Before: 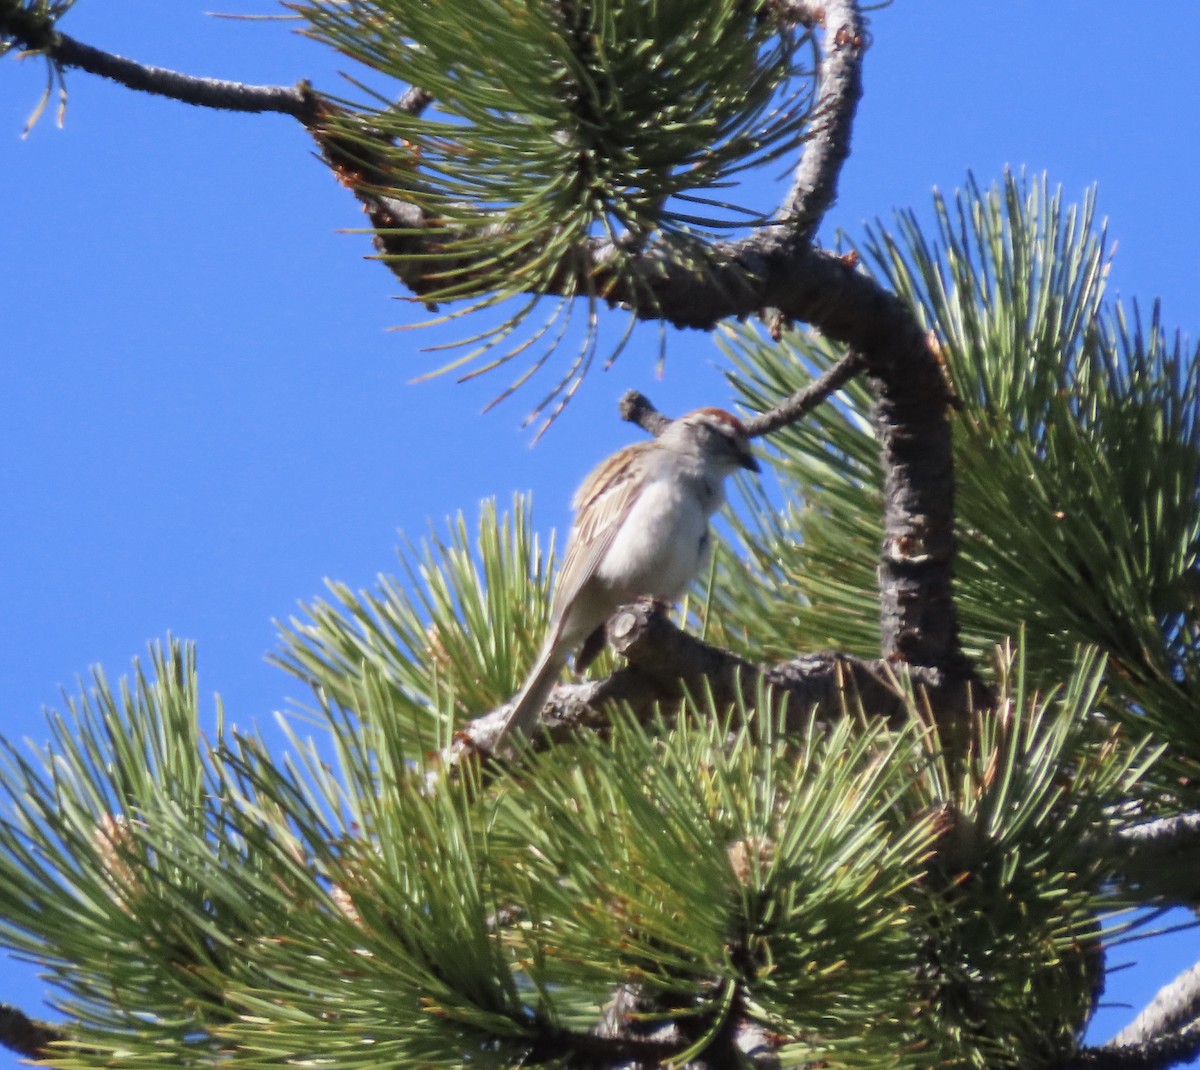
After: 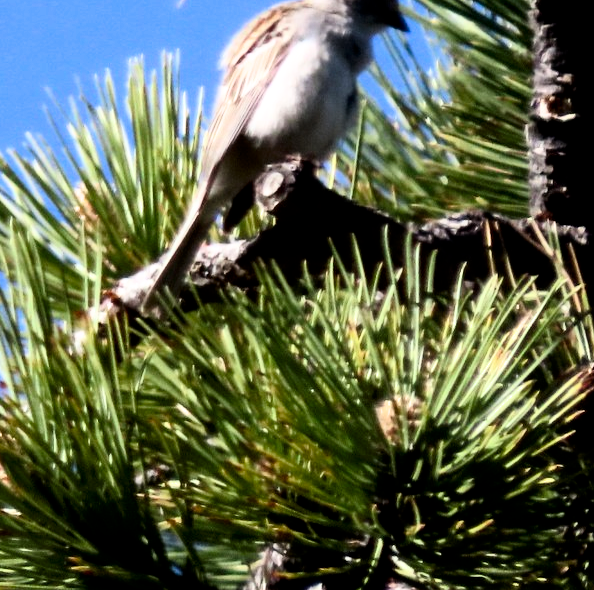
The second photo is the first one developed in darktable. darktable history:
tone equalizer: -8 EV -0.552 EV, edges refinement/feathering 500, mask exposure compensation -1.57 EV, preserve details no
crop: left 29.369%, top 41.288%, right 21.09%, bottom 3.492%
contrast brightness saturation: contrast 0.205, brightness -0.112, saturation 0.101
filmic rgb: black relative exposure -3.55 EV, white relative exposure 2.27 EV, hardness 3.41
